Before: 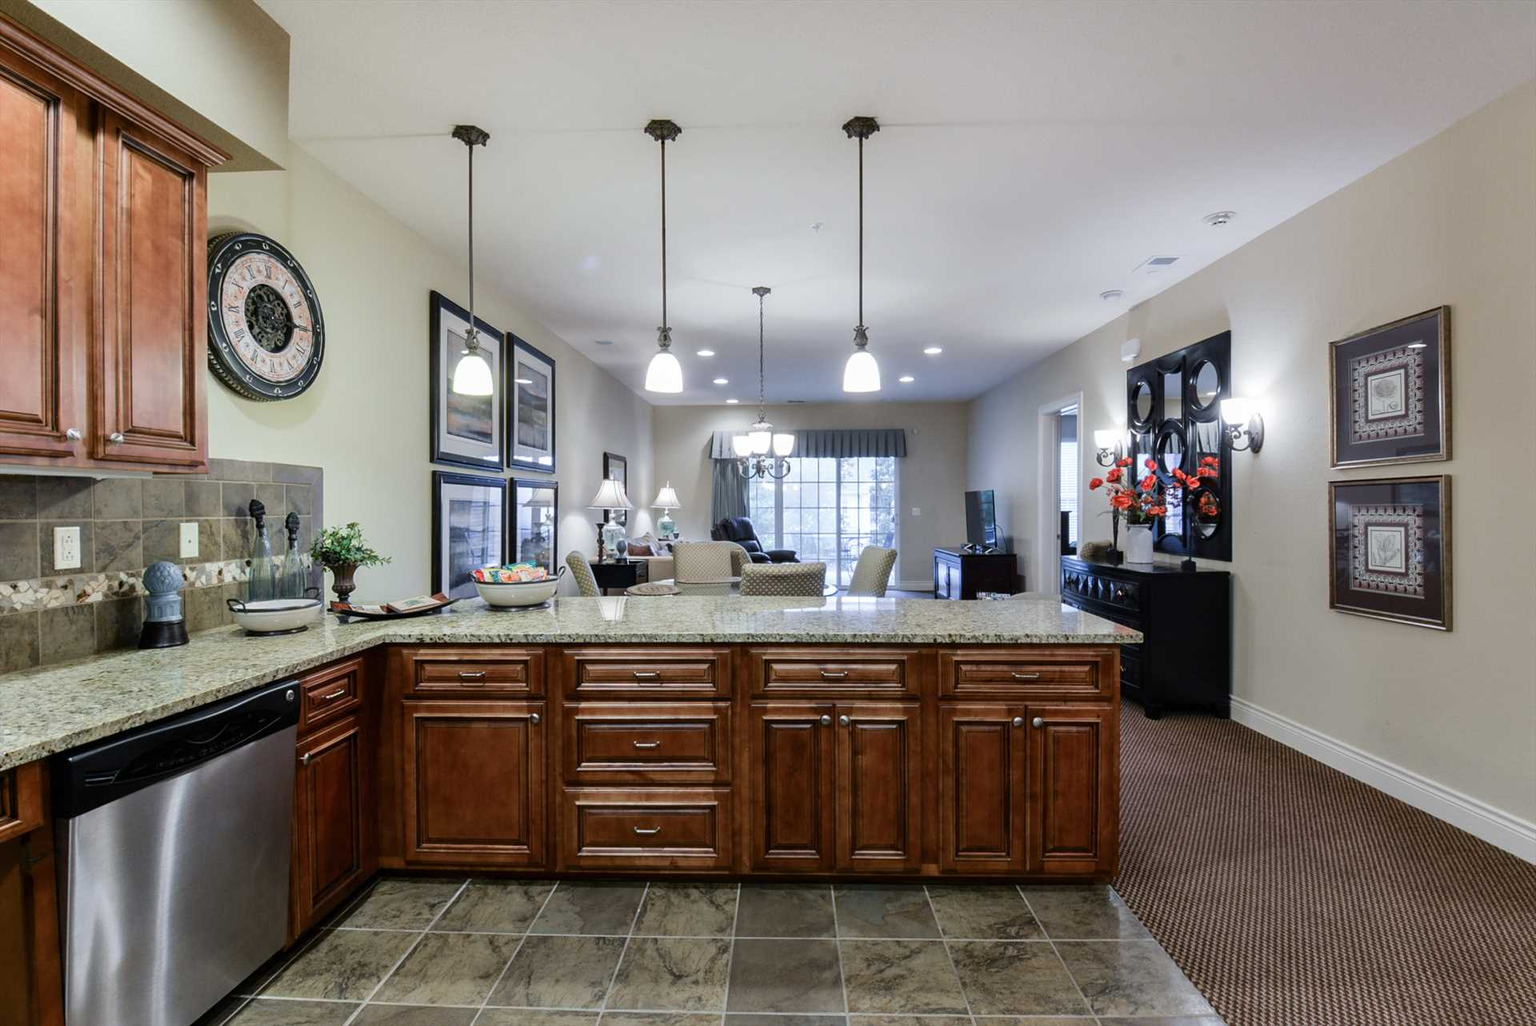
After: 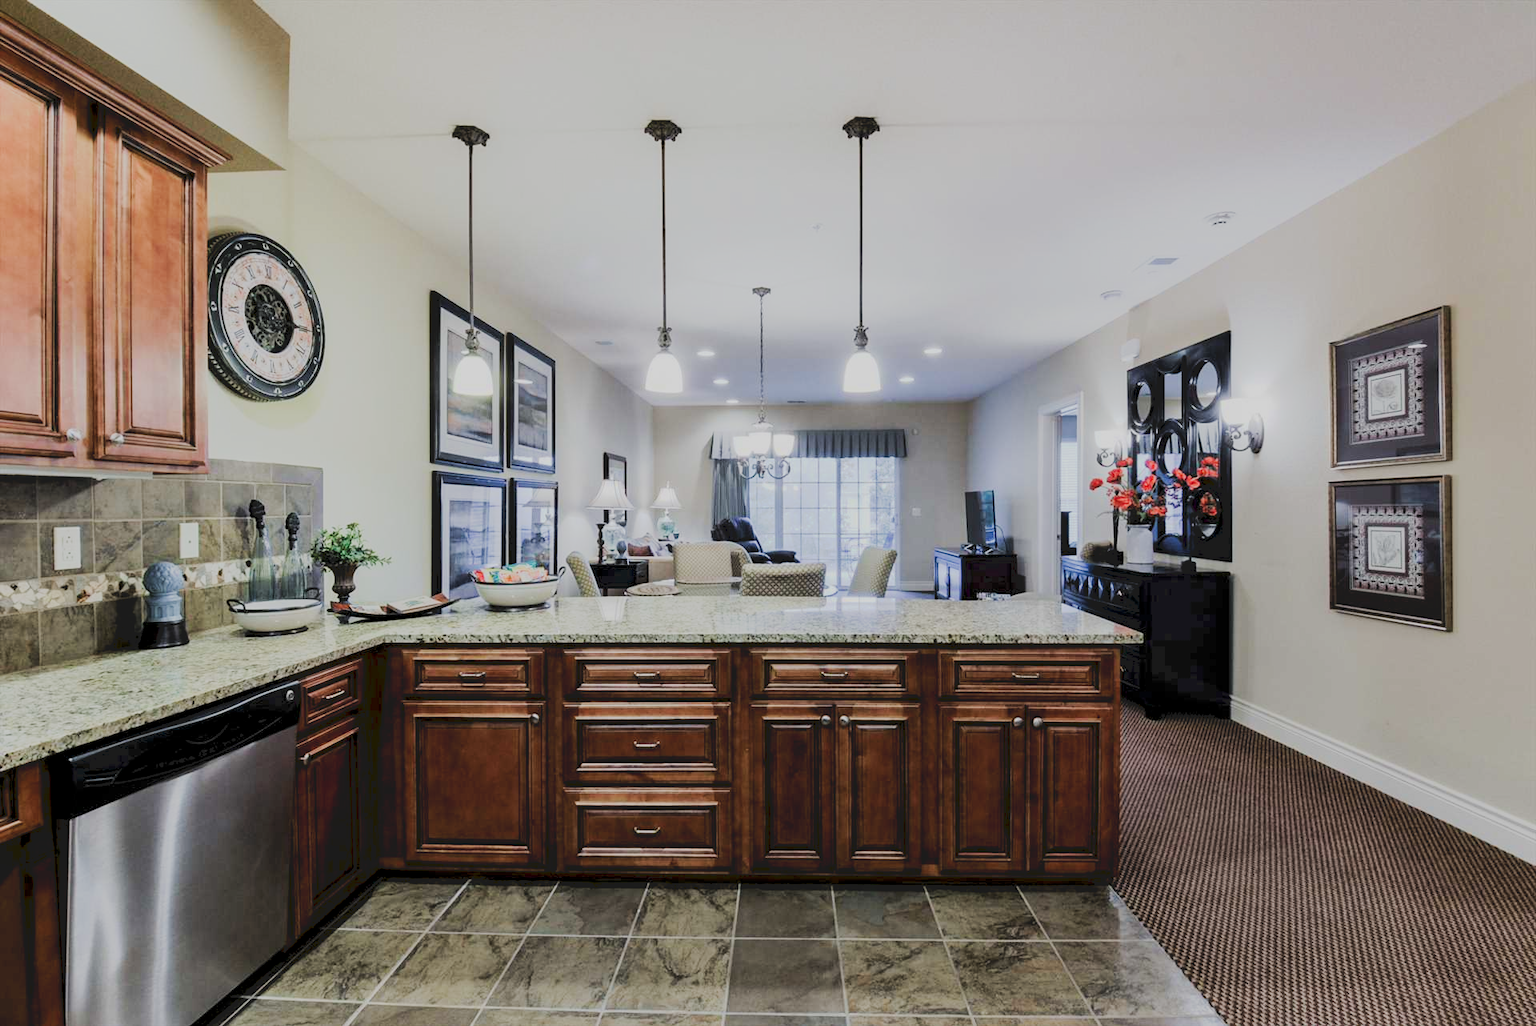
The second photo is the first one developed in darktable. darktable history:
tone curve: curves: ch0 [(0, 0) (0.003, 0.096) (0.011, 0.096) (0.025, 0.098) (0.044, 0.099) (0.069, 0.106) (0.1, 0.128) (0.136, 0.153) (0.177, 0.186) (0.224, 0.218) (0.277, 0.265) (0.335, 0.316) (0.399, 0.374) (0.468, 0.445) (0.543, 0.526) (0.623, 0.605) (0.709, 0.681) (0.801, 0.758) (0.898, 0.819) (1, 1)], preserve colors none
exposure: black level correction 0.001, exposure 0.499 EV, compensate highlight preservation false
filmic rgb: middle gray luminance 29.01%, black relative exposure -10.31 EV, white relative exposure 5.48 EV, target black luminance 0%, hardness 3.91, latitude 1.35%, contrast 1.127, highlights saturation mix 5.38%, shadows ↔ highlights balance 15.32%
